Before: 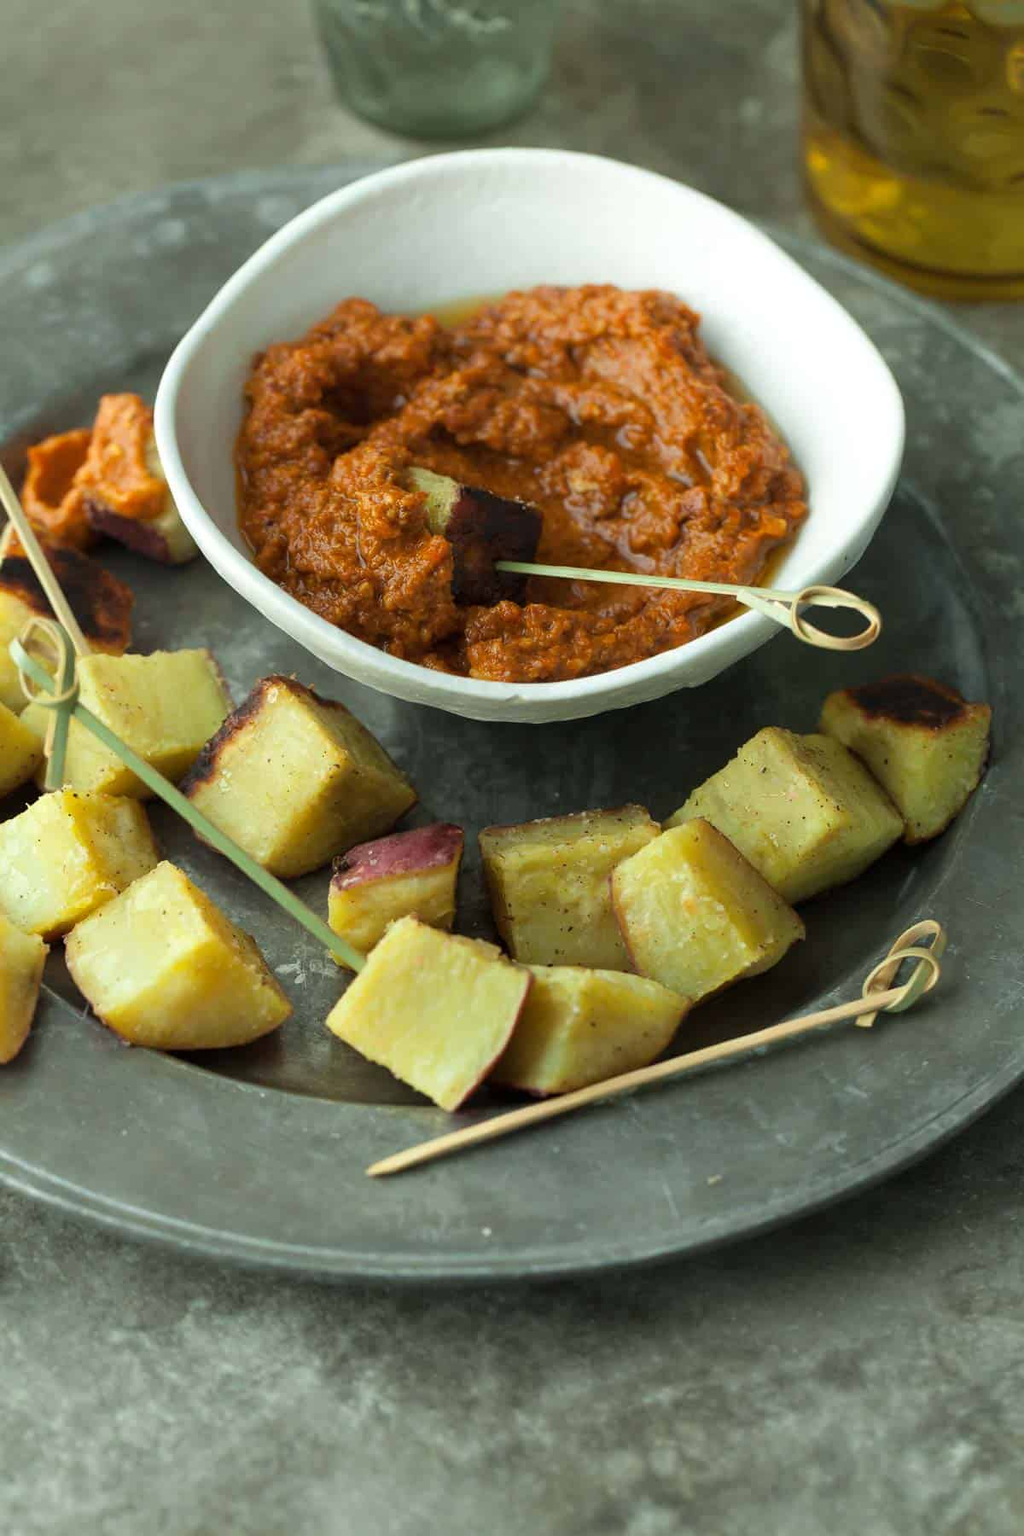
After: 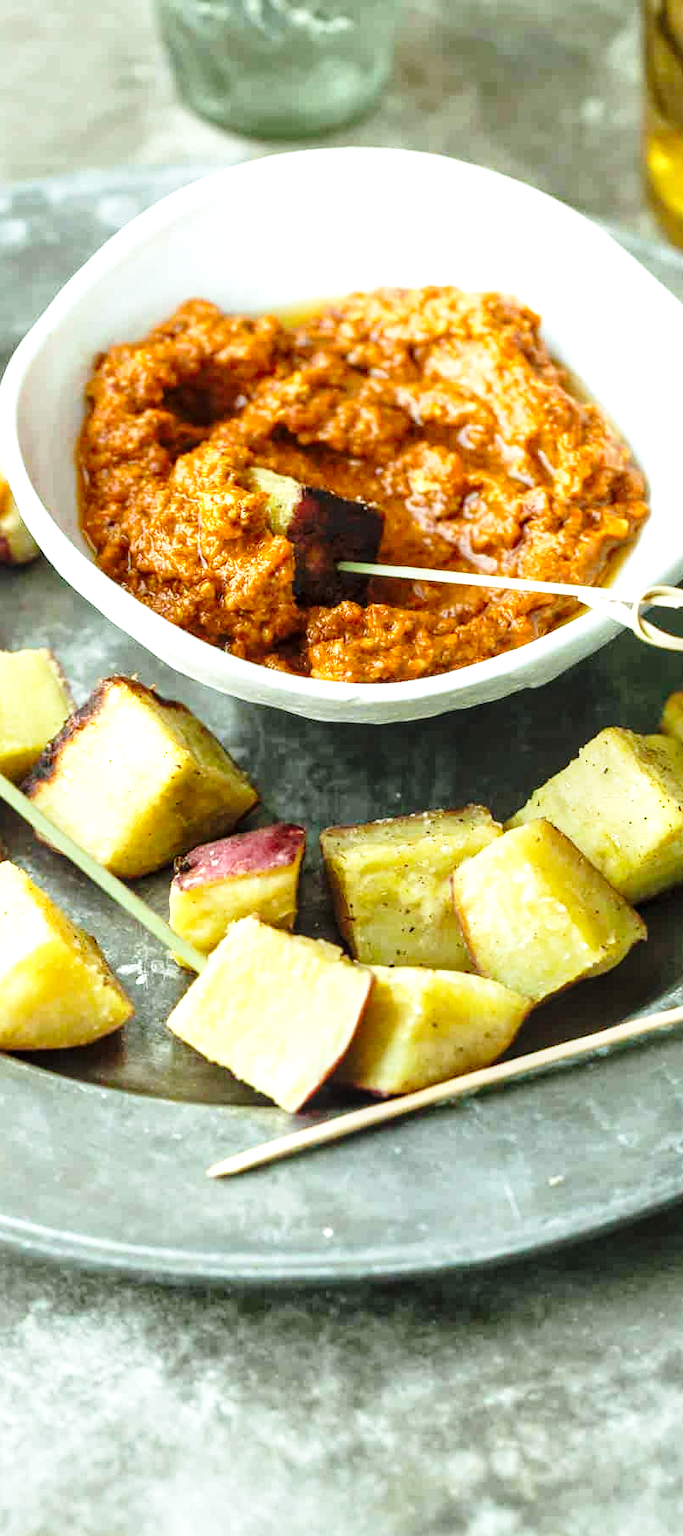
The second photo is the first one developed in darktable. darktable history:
local contrast: detail 130%
exposure: exposure 0.289 EV, compensate highlight preservation false
crop and rotate: left 15.501%, right 17.707%
color balance rgb: highlights gain › luminance 17.117%, highlights gain › chroma 2.927%, highlights gain › hue 258.56°, perceptual saturation grading › global saturation 0.548%, perceptual brilliance grading › global brilliance 11.108%, global vibrance 9.414%
base curve: curves: ch0 [(0, 0) (0.028, 0.03) (0.121, 0.232) (0.46, 0.748) (0.859, 0.968) (1, 1)], preserve colors none
